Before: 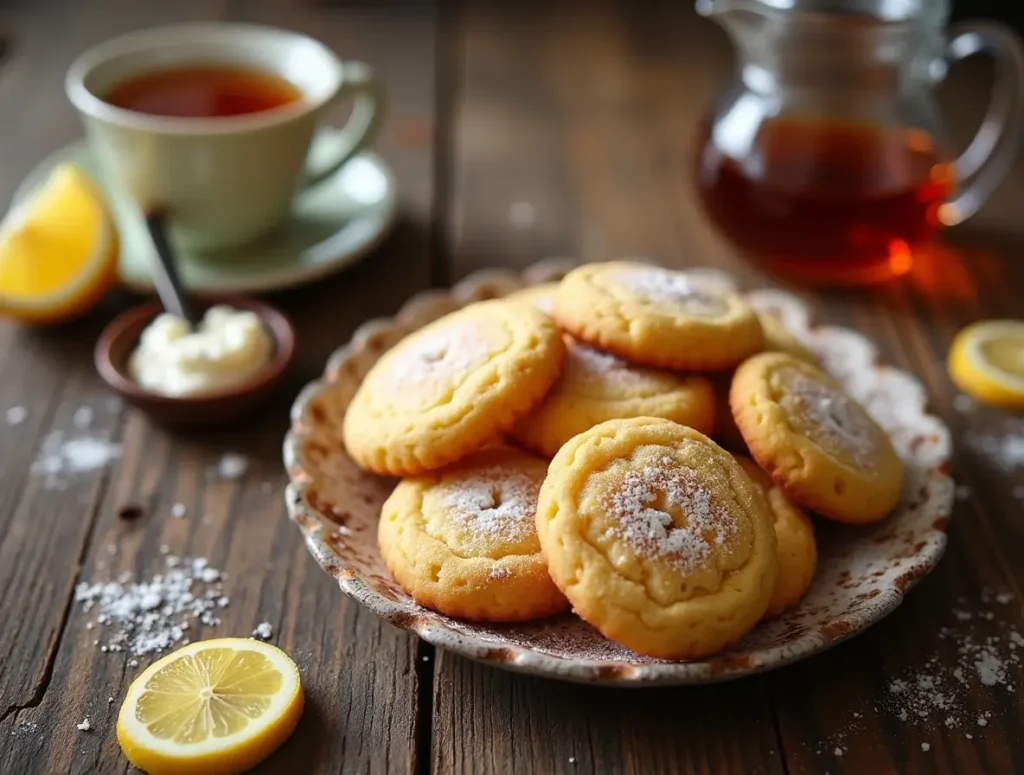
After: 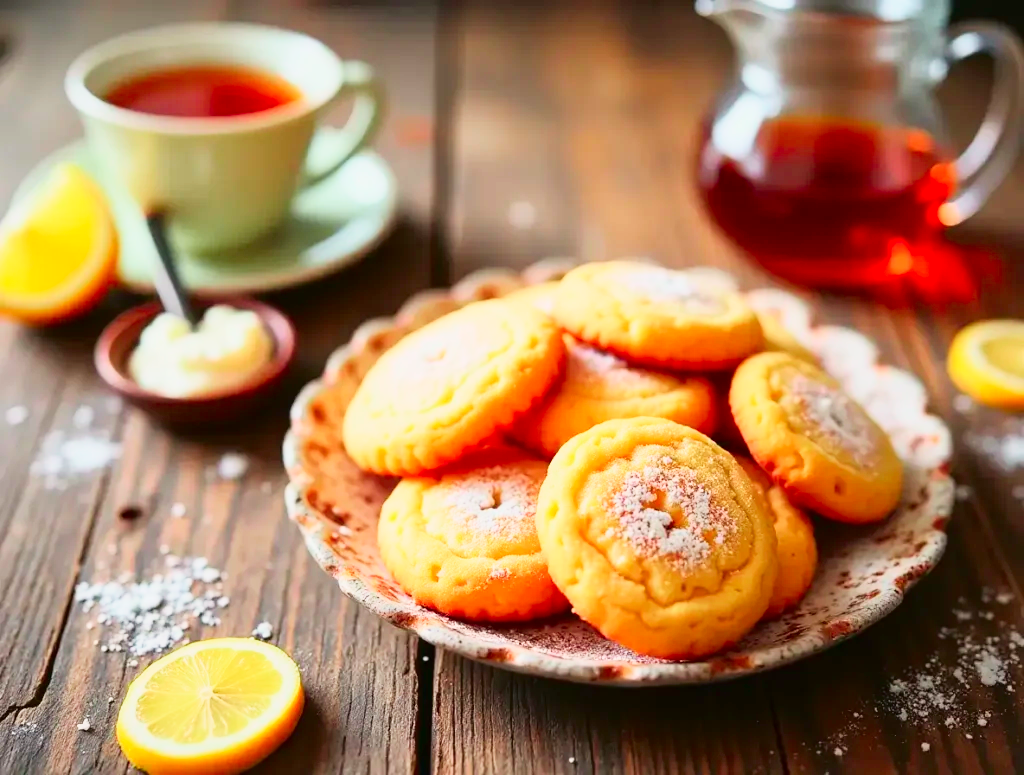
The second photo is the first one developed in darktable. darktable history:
base curve: curves: ch0 [(0, 0) (0.204, 0.334) (0.55, 0.733) (1, 1)], preserve colors none
tone curve: curves: ch0 [(0, 0.005) (0.103, 0.097) (0.18, 0.22) (0.378, 0.482) (0.504, 0.631) (0.663, 0.801) (0.834, 0.914) (1, 0.971)]; ch1 [(0, 0) (0.172, 0.123) (0.324, 0.253) (0.396, 0.388) (0.478, 0.461) (0.499, 0.498) (0.545, 0.587) (0.604, 0.692) (0.704, 0.818) (1, 1)]; ch2 [(0, 0) (0.411, 0.424) (0.496, 0.5) (0.521, 0.537) (0.555, 0.585) (0.628, 0.703) (1, 1)], color space Lab, independent channels, preserve colors none
